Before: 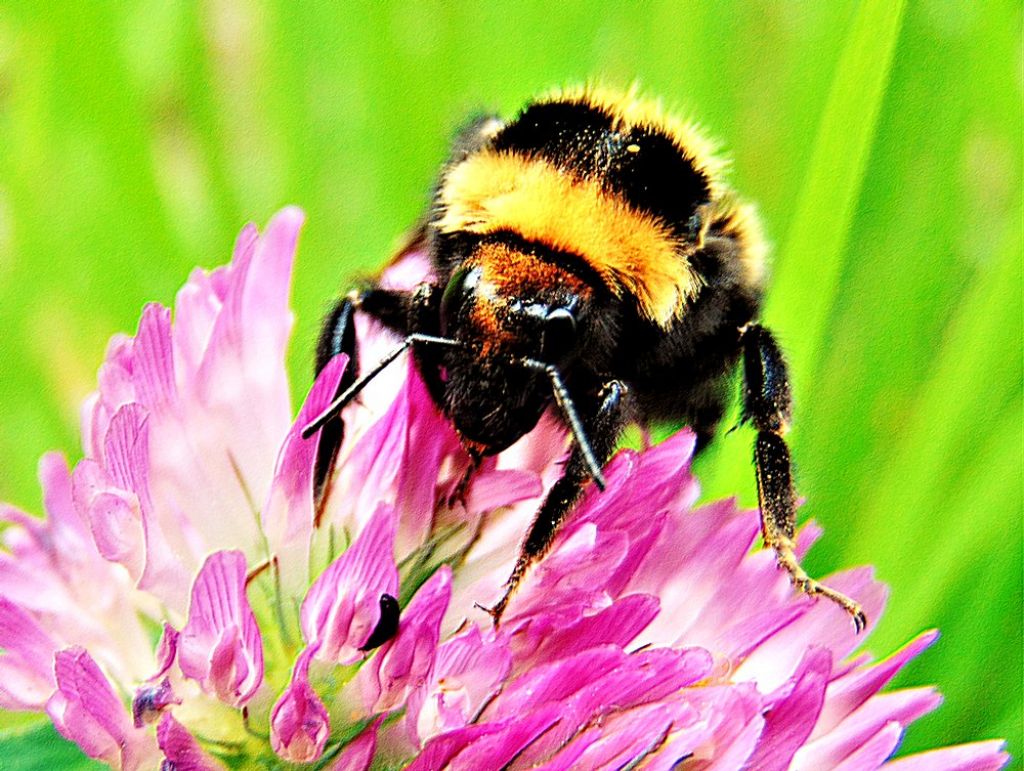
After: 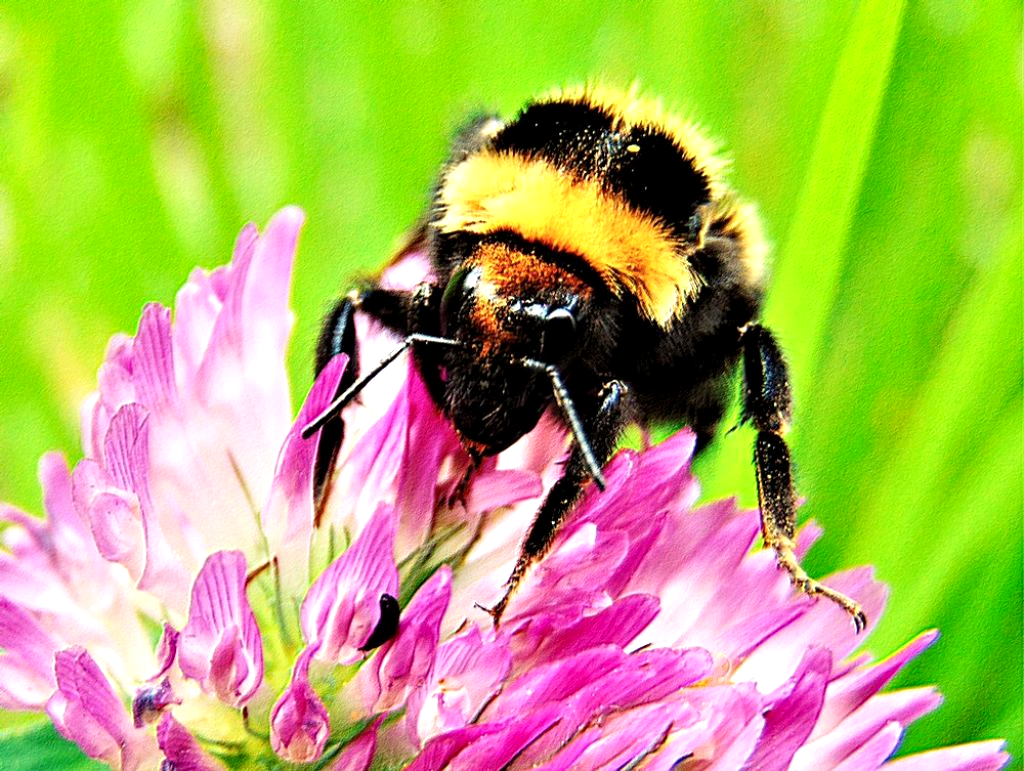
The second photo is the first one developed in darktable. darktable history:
color balance rgb: shadows lift › luminance -9.86%, highlights gain › luminance 17.801%, perceptual saturation grading › global saturation 0.351%
exposure: black level correction 0.001, exposure 0.017 EV, compensate exposure bias true, compensate highlight preservation false
shadows and highlights: shadows 36.31, highlights -27.26, soften with gaussian
